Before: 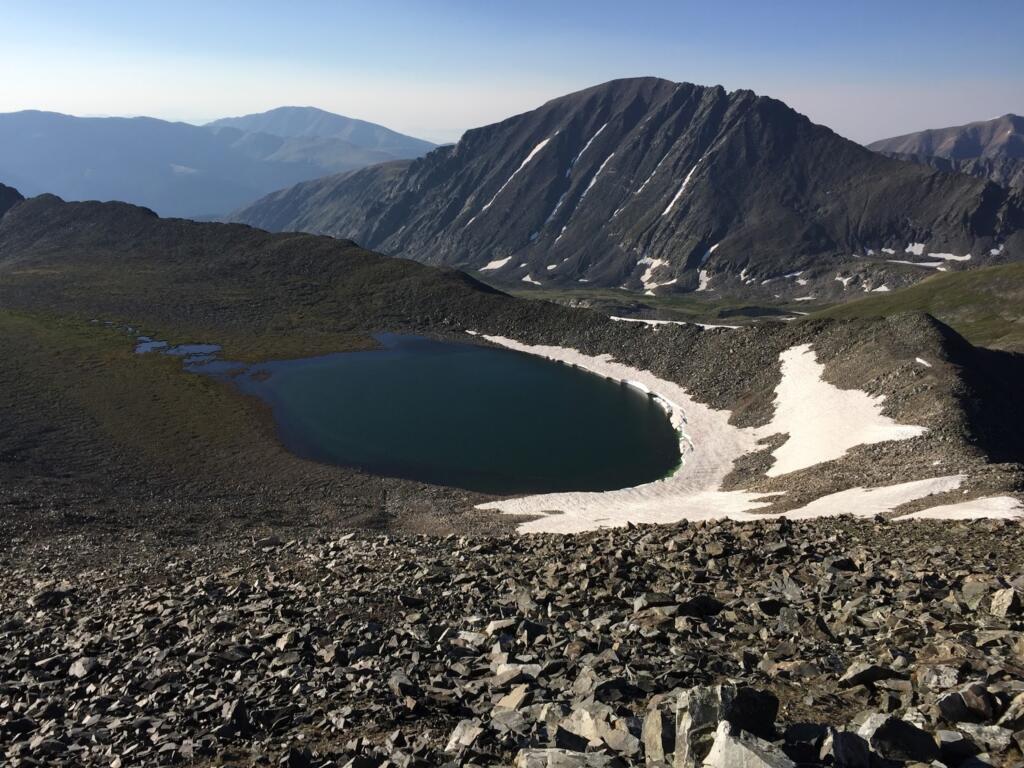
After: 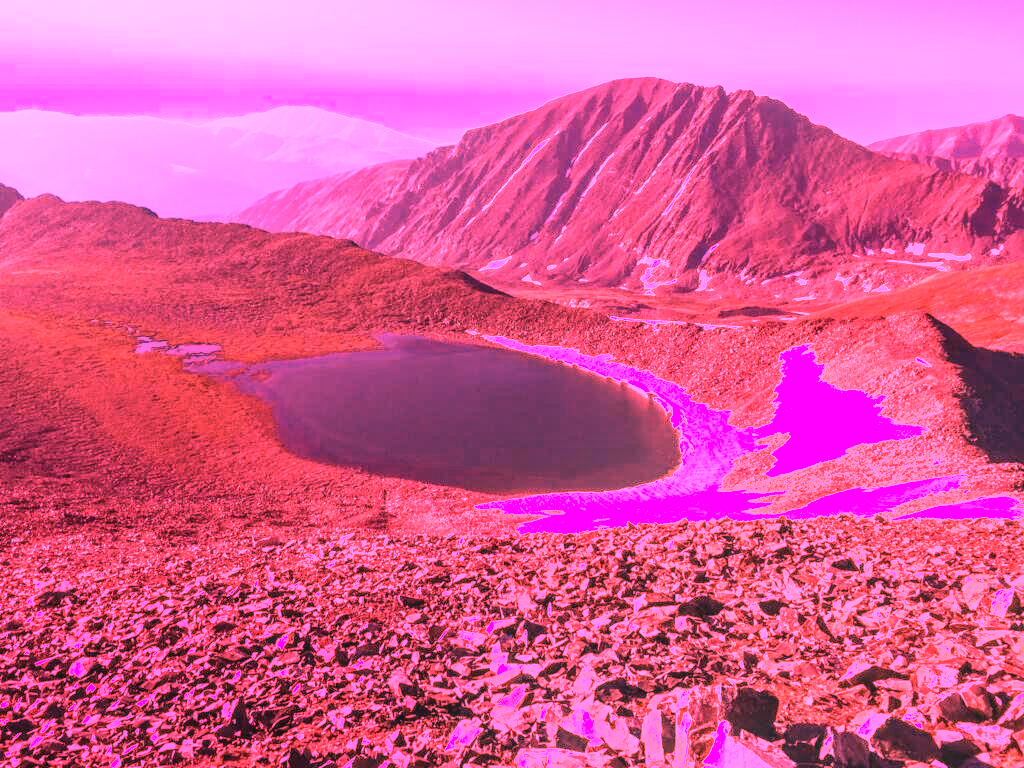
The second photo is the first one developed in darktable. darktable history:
local contrast: on, module defaults
white balance: red 4.26, blue 1.802
